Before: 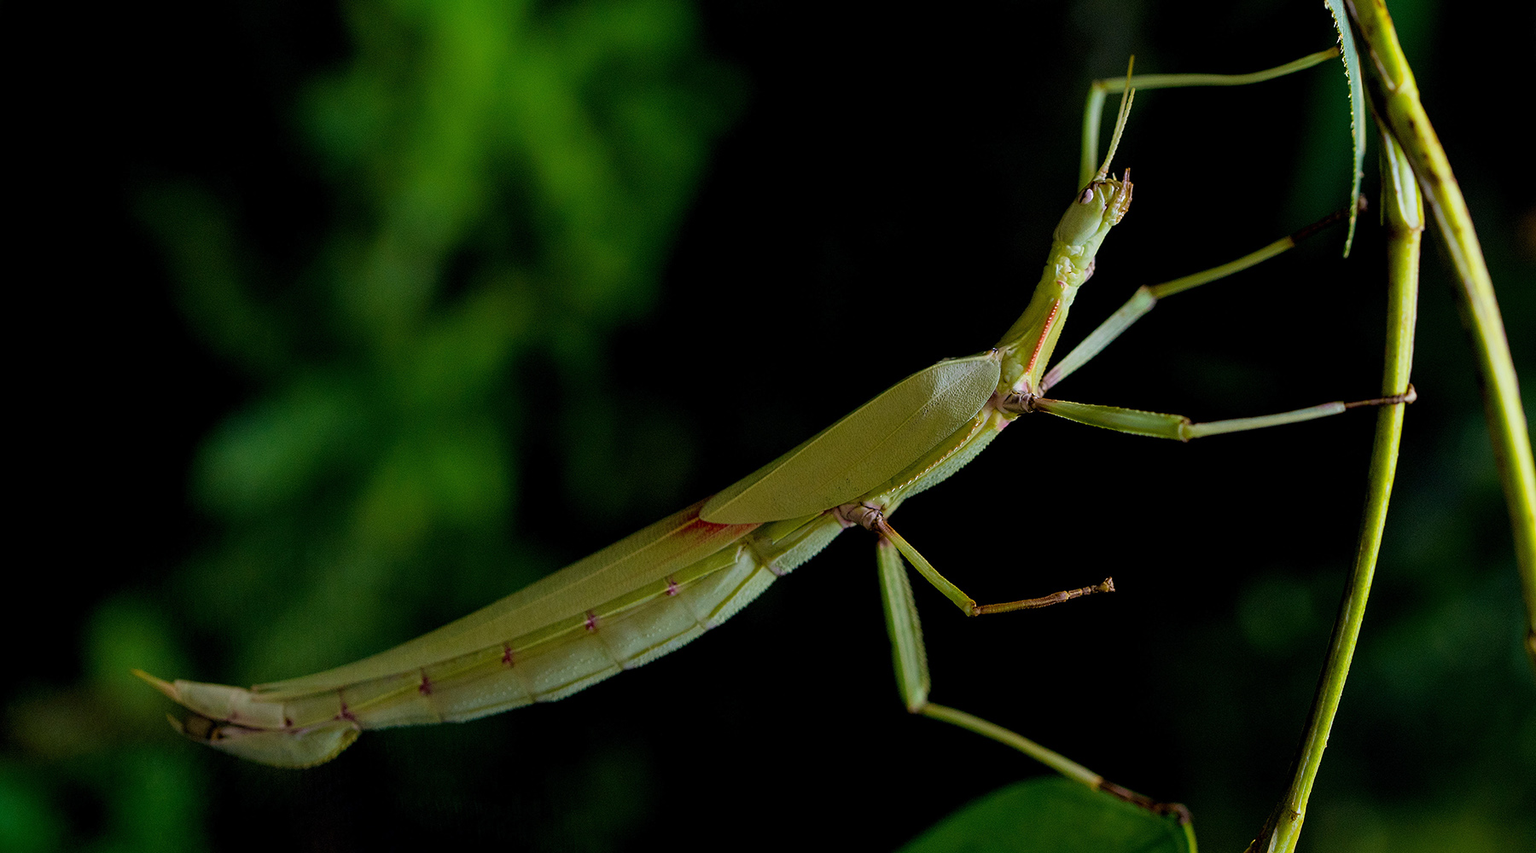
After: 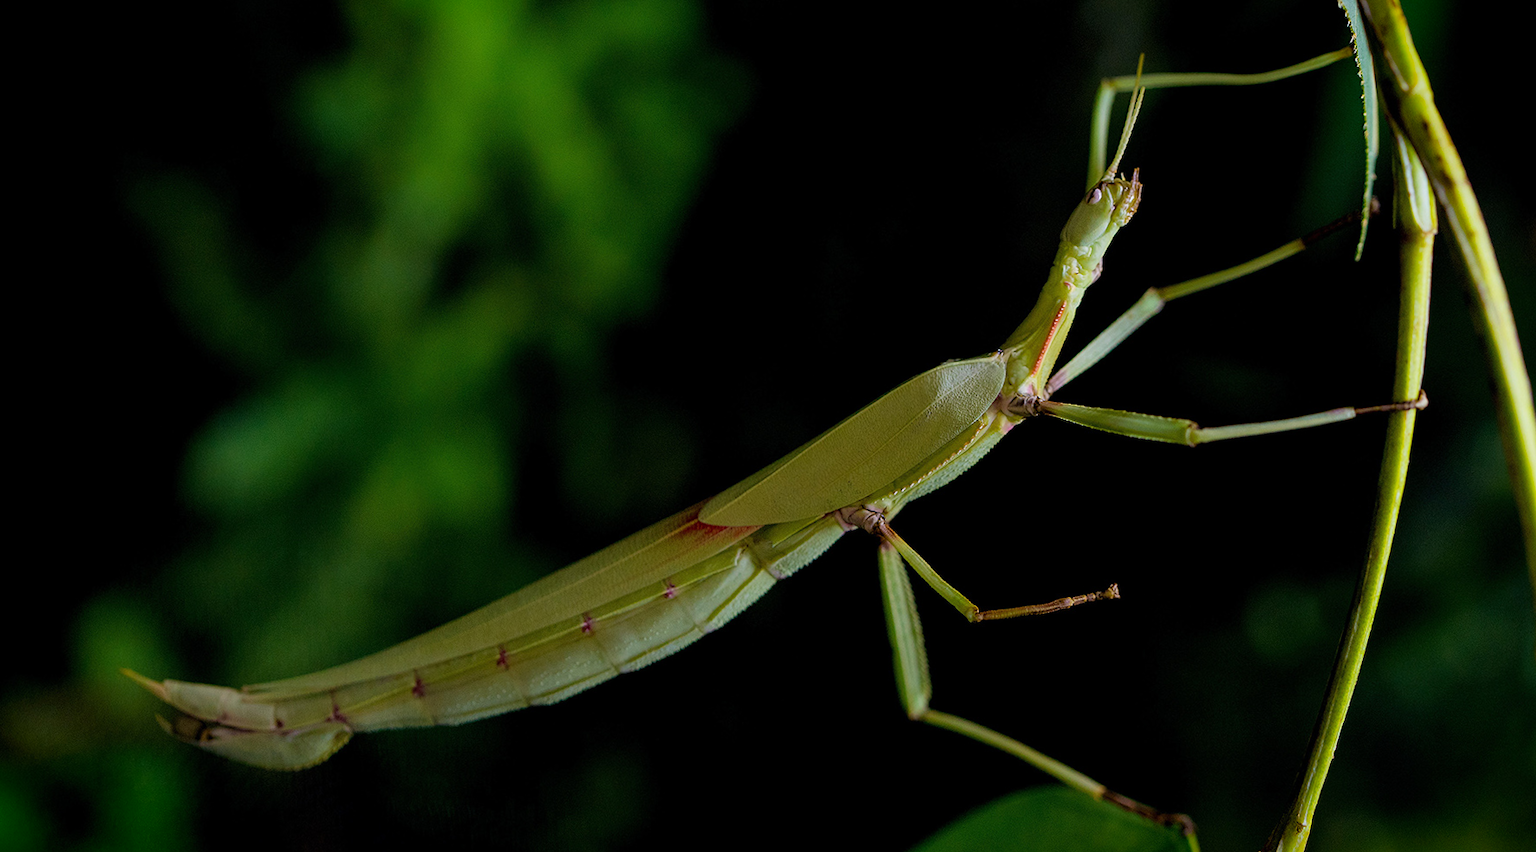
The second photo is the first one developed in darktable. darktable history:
vignetting: fall-off start 98.29%, fall-off radius 100%, brightness -1, saturation 0.5, width/height ratio 1.428
crop and rotate: angle -0.5°
